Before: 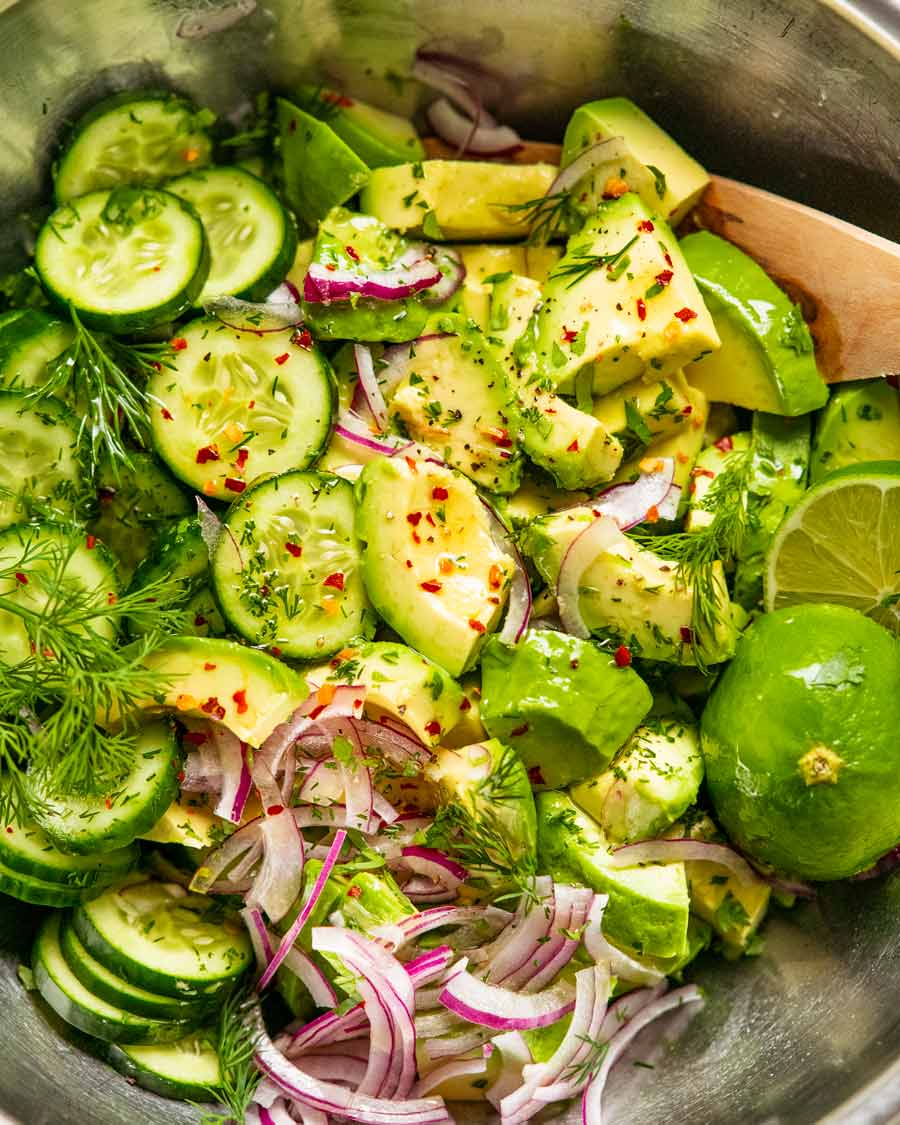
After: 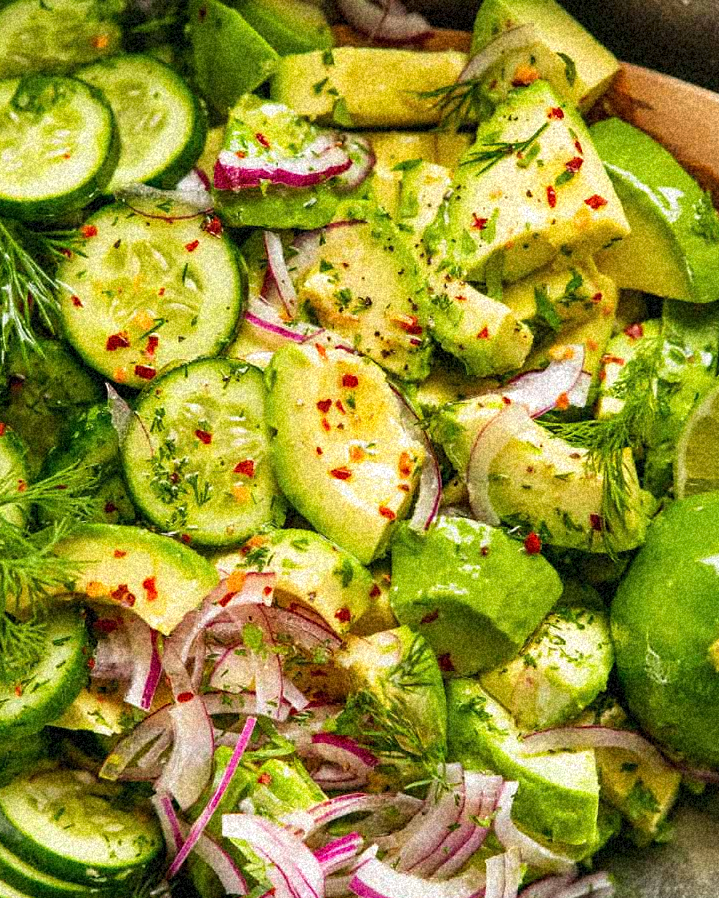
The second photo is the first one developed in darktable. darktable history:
crop and rotate: left 10.071%, top 10.071%, right 10.02%, bottom 10.02%
grain: coarseness 46.9 ISO, strength 50.21%, mid-tones bias 0%
